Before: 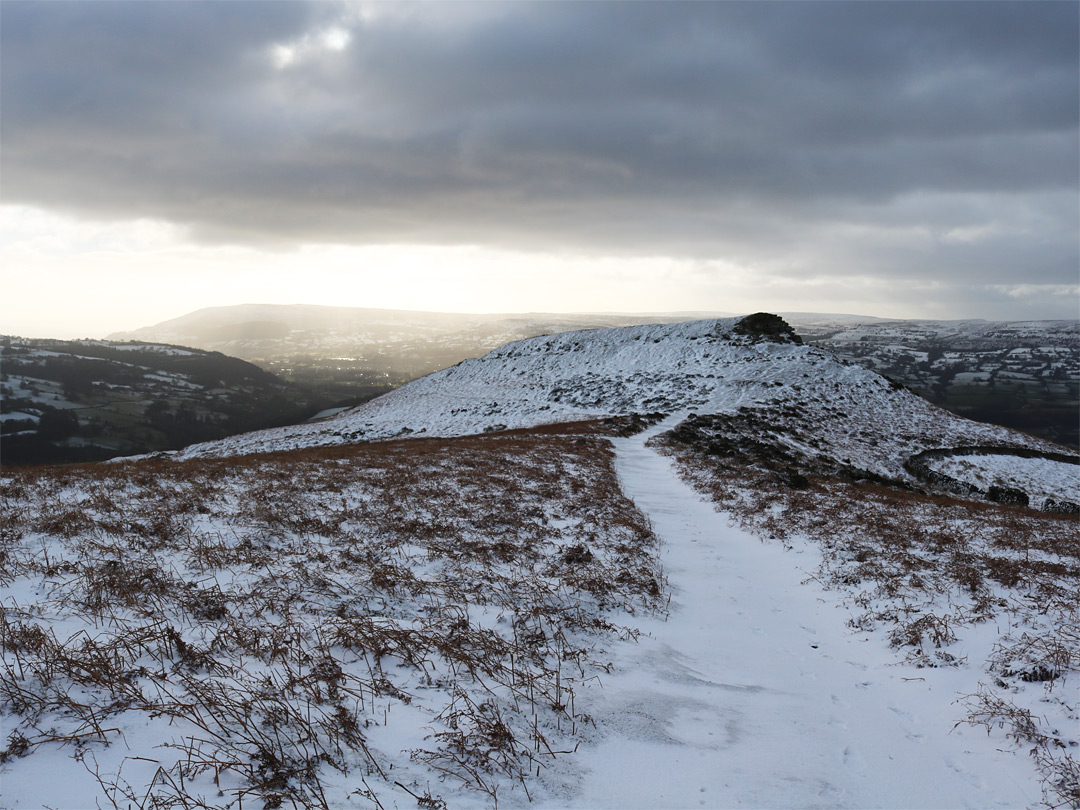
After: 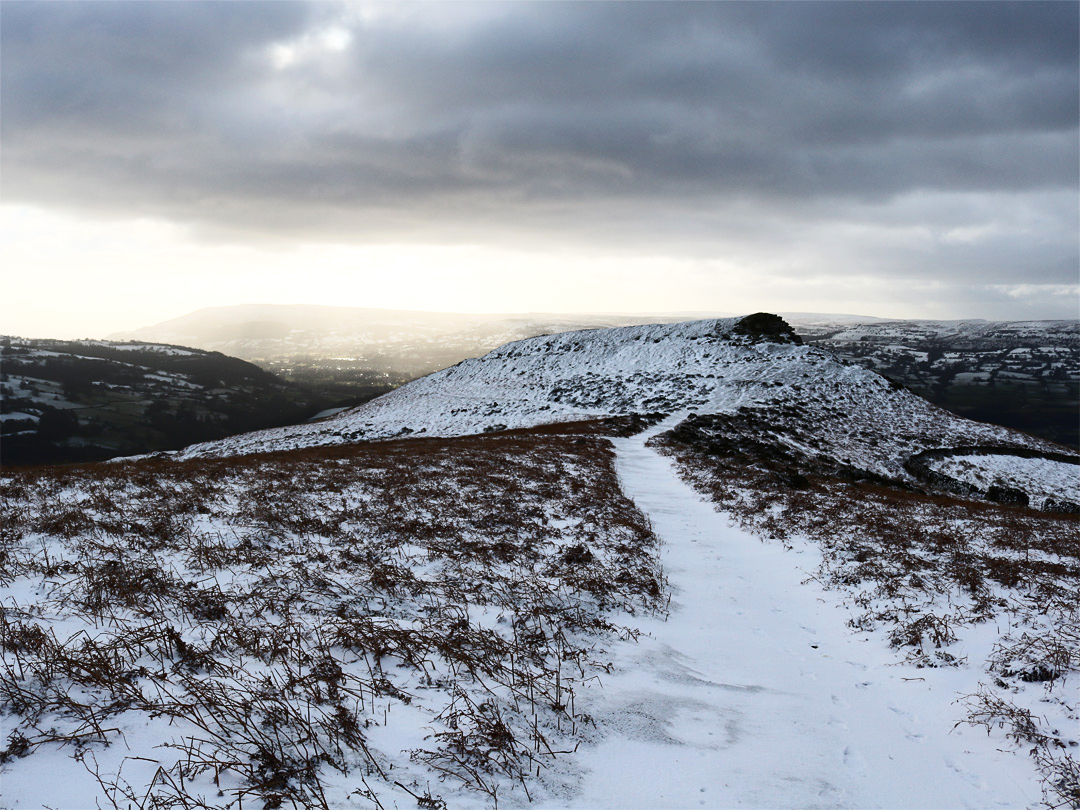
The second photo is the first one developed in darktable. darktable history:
contrast brightness saturation: contrast 0.27
